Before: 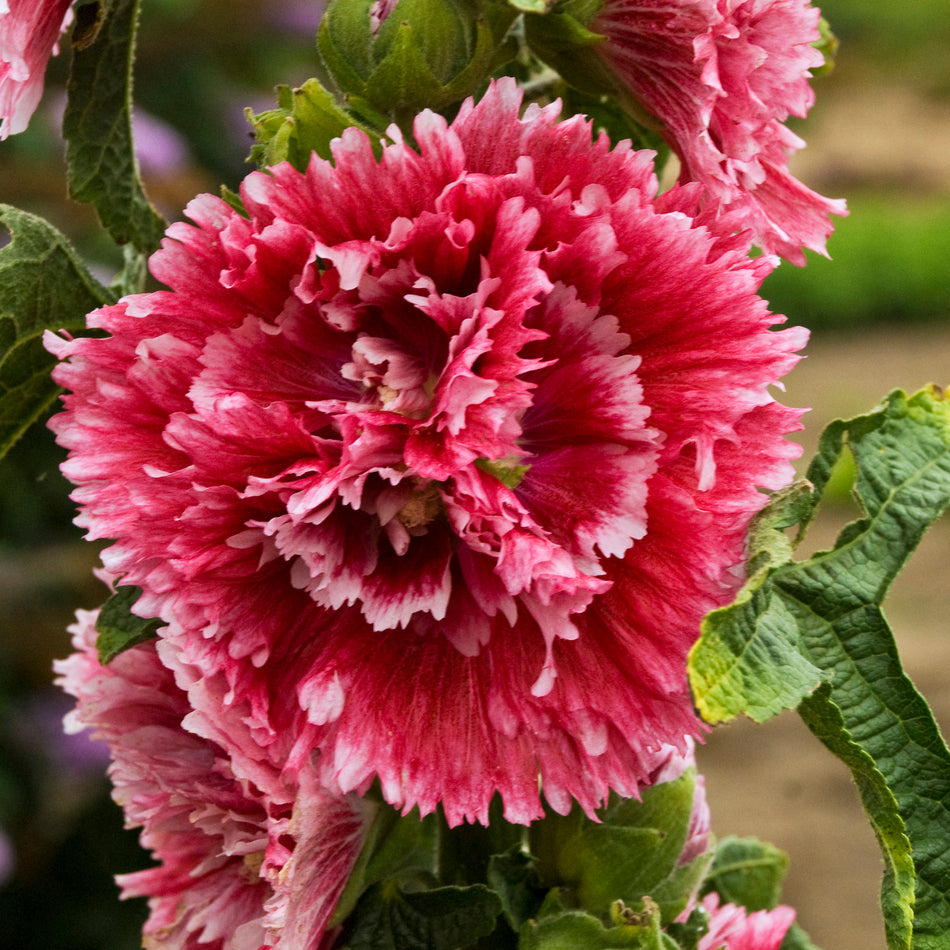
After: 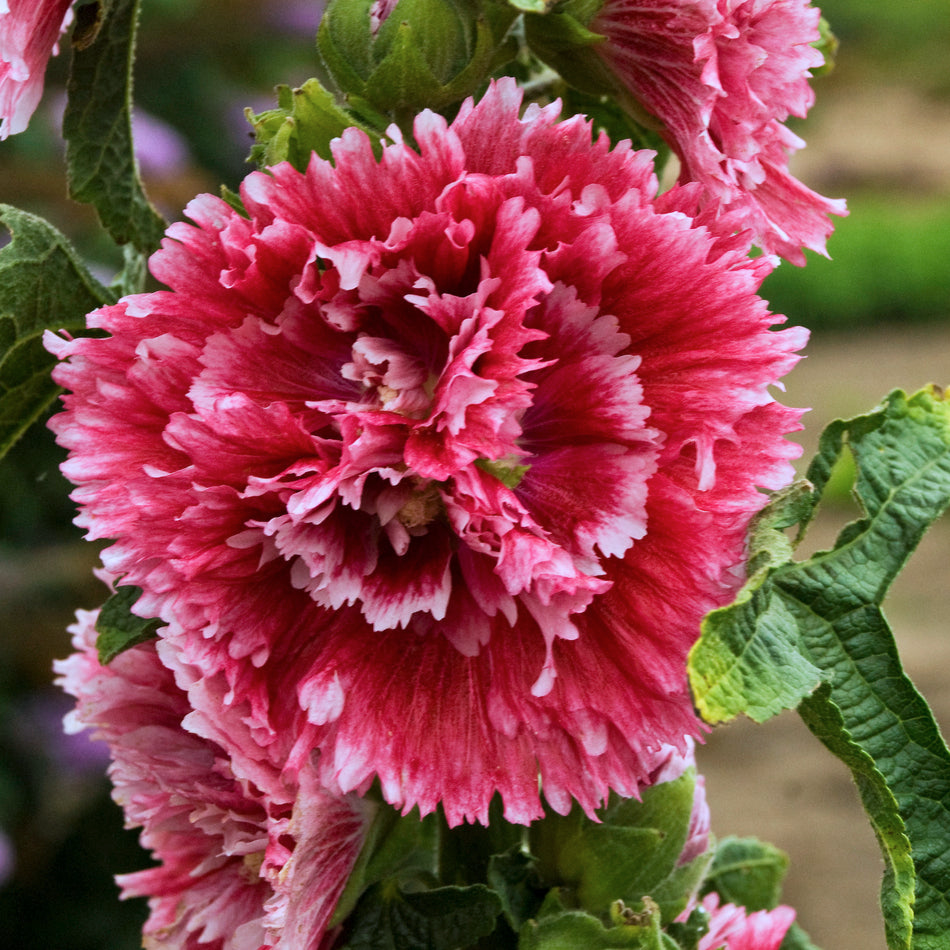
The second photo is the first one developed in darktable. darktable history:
color calibration: x 0.37, y 0.382, temperature 4316.94 K
